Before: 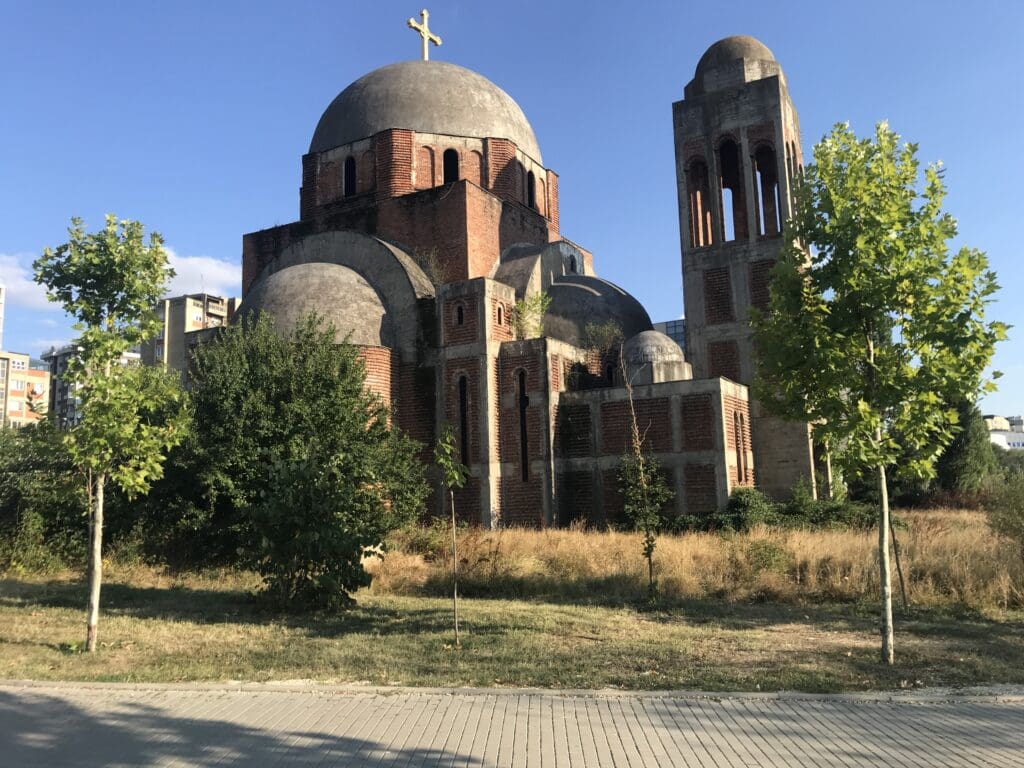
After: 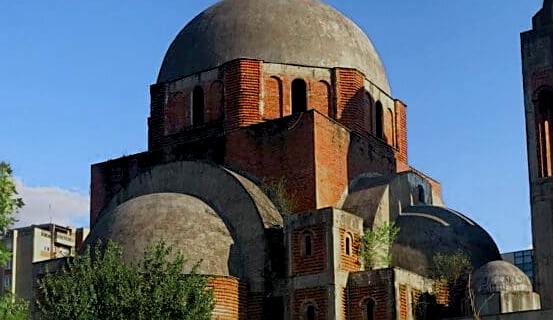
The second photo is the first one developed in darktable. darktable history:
crop: left 14.908%, top 9.205%, right 31.042%, bottom 49.047%
exposure: black level correction 0, exposure -0.792 EV, compensate exposure bias true, compensate highlight preservation false
sharpen: on, module defaults
color balance rgb: global offset › luminance -0.471%, perceptual saturation grading › global saturation 20%, perceptual saturation grading › highlights -14.431%, perceptual saturation grading › shadows 49.585%, global vibrance 45.272%
color zones: curves: ch0 [(0, 0.466) (0.128, 0.466) (0.25, 0.5) (0.375, 0.456) (0.5, 0.5) (0.625, 0.5) (0.737, 0.652) (0.875, 0.5)]; ch1 [(0, 0.603) (0.125, 0.618) (0.261, 0.348) (0.372, 0.353) (0.497, 0.363) (0.611, 0.45) (0.731, 0.427) (0.875, 0.518) (0.998, 0.652)]; ch2 [(0, 0.559) (0.125, 0.451) (0.253, 0.564) (0.37, 0.578) (0.5, 0.466) (0.625, 0.471) (0.731, 0.471) (0.88, 0.485)]
color correction: highlights b* 0.051
contrast brightness saturation: contrast 0.011, saturation -0.064
